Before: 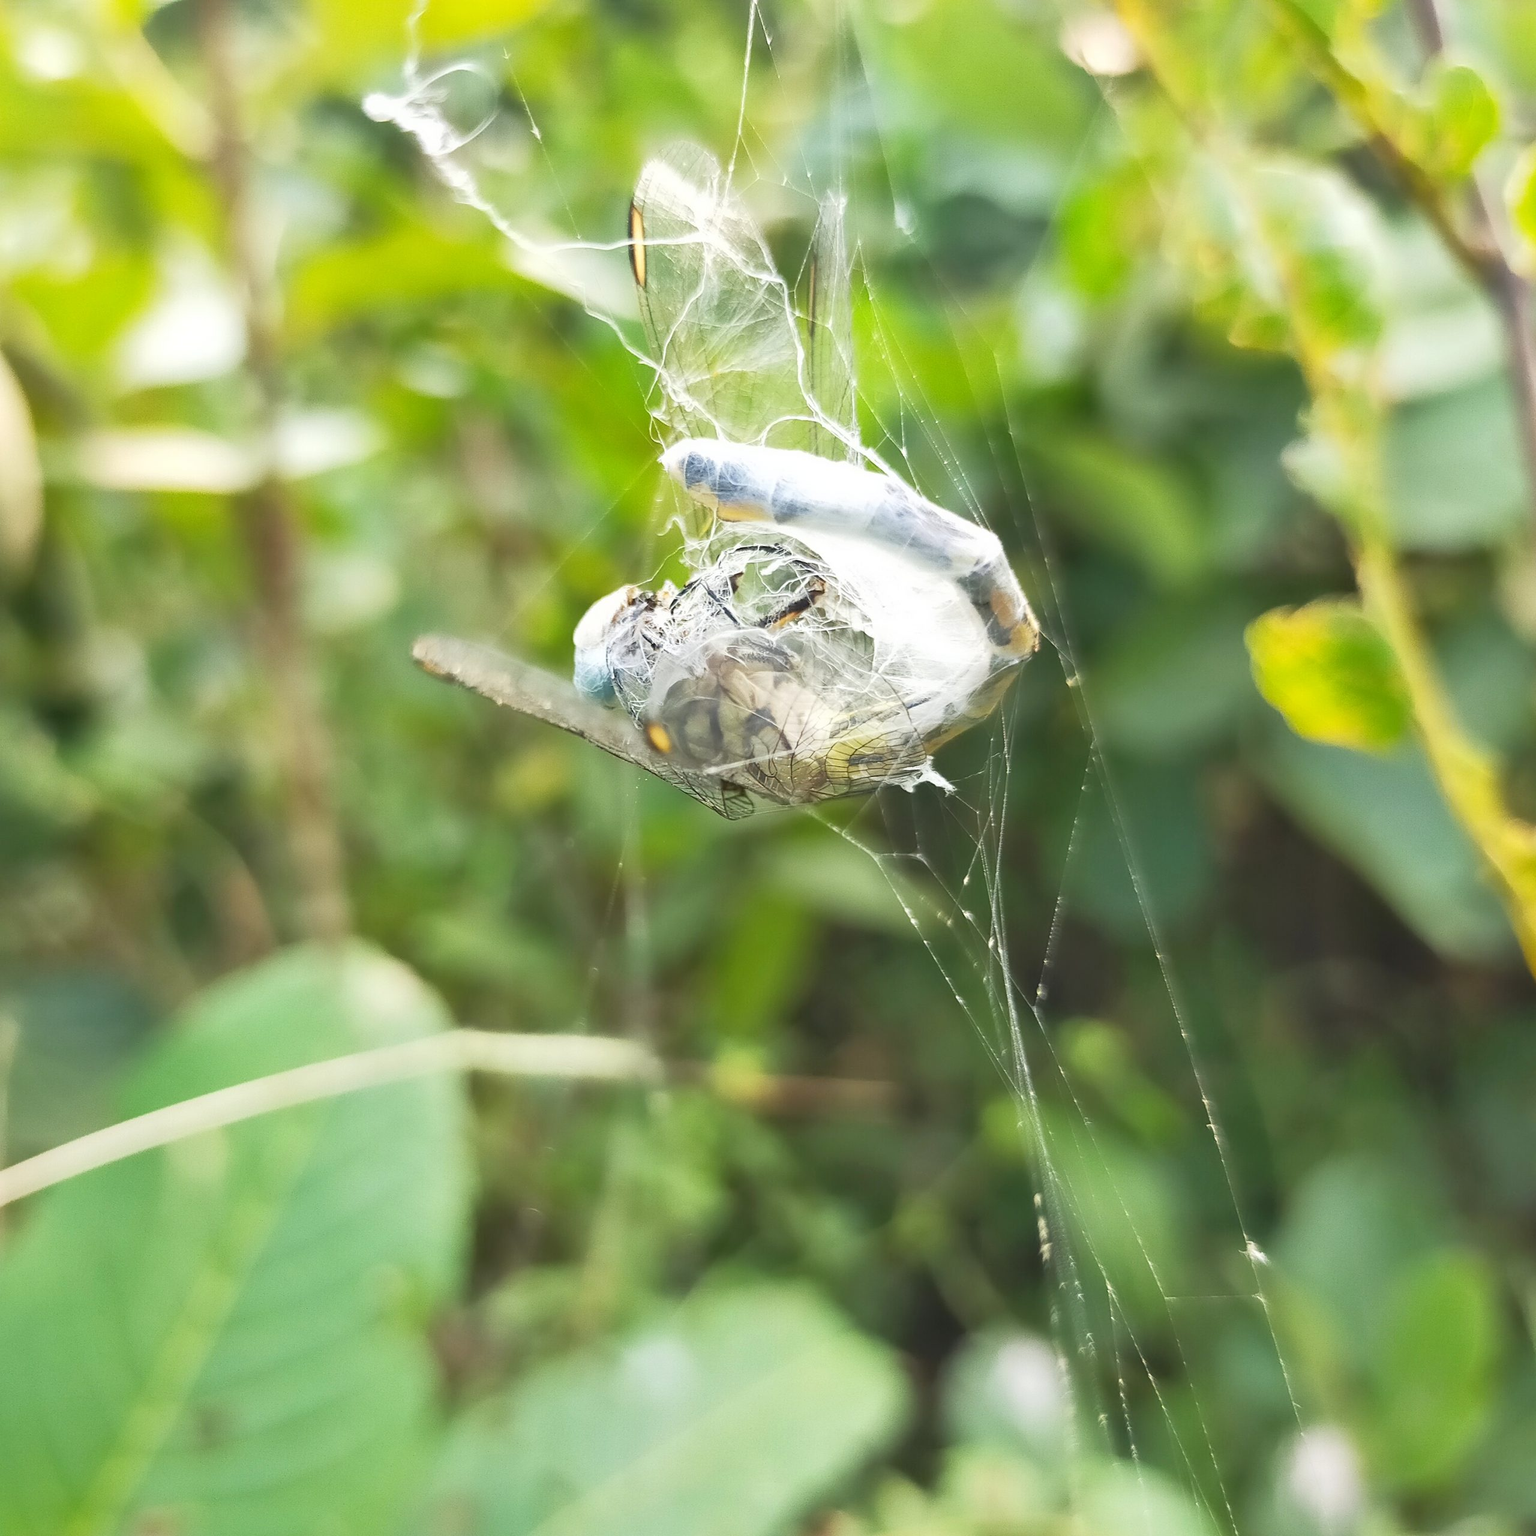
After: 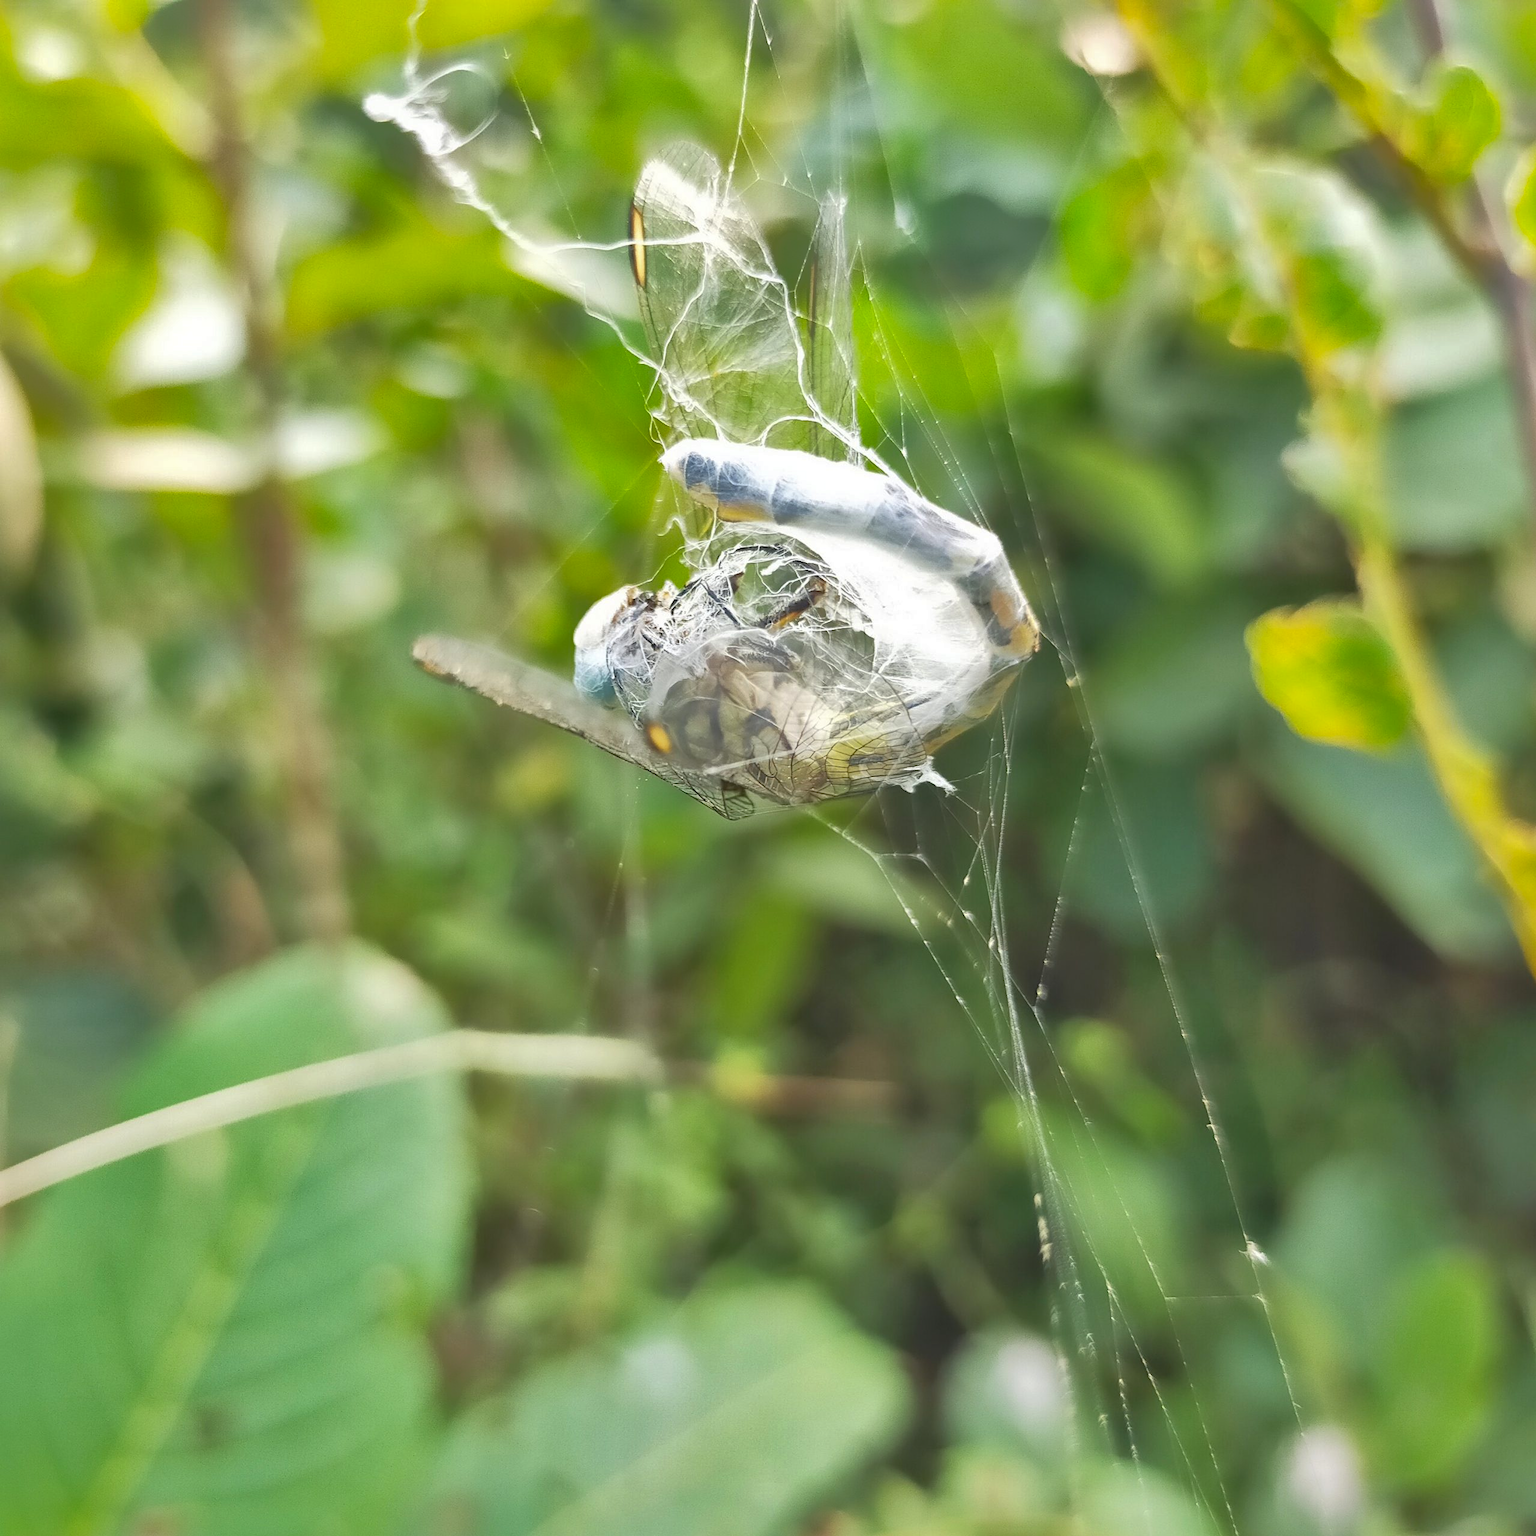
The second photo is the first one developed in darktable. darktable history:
shadows and highlights: highlights -59.74
